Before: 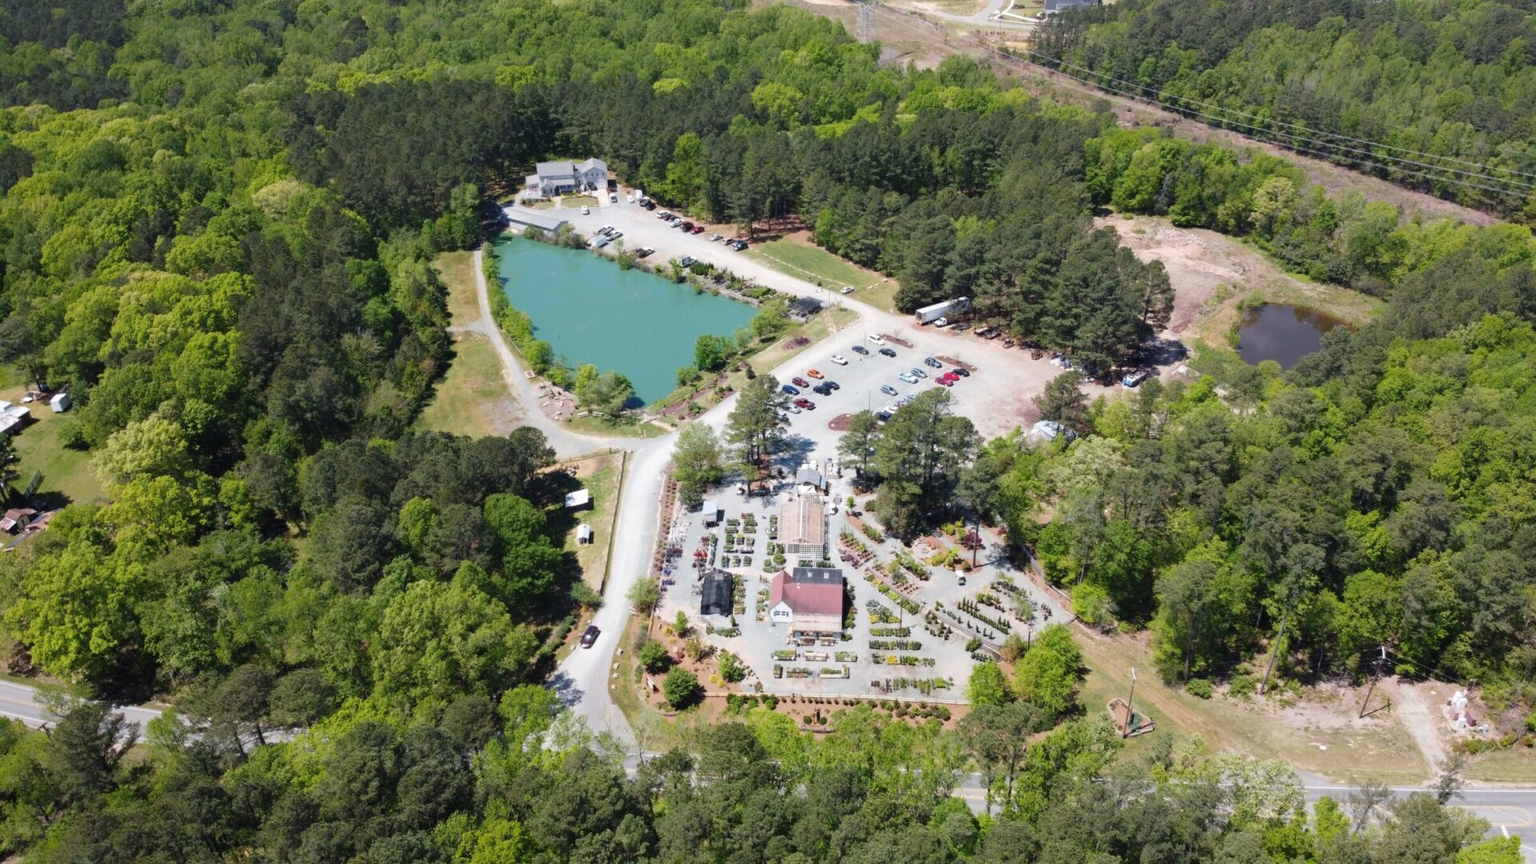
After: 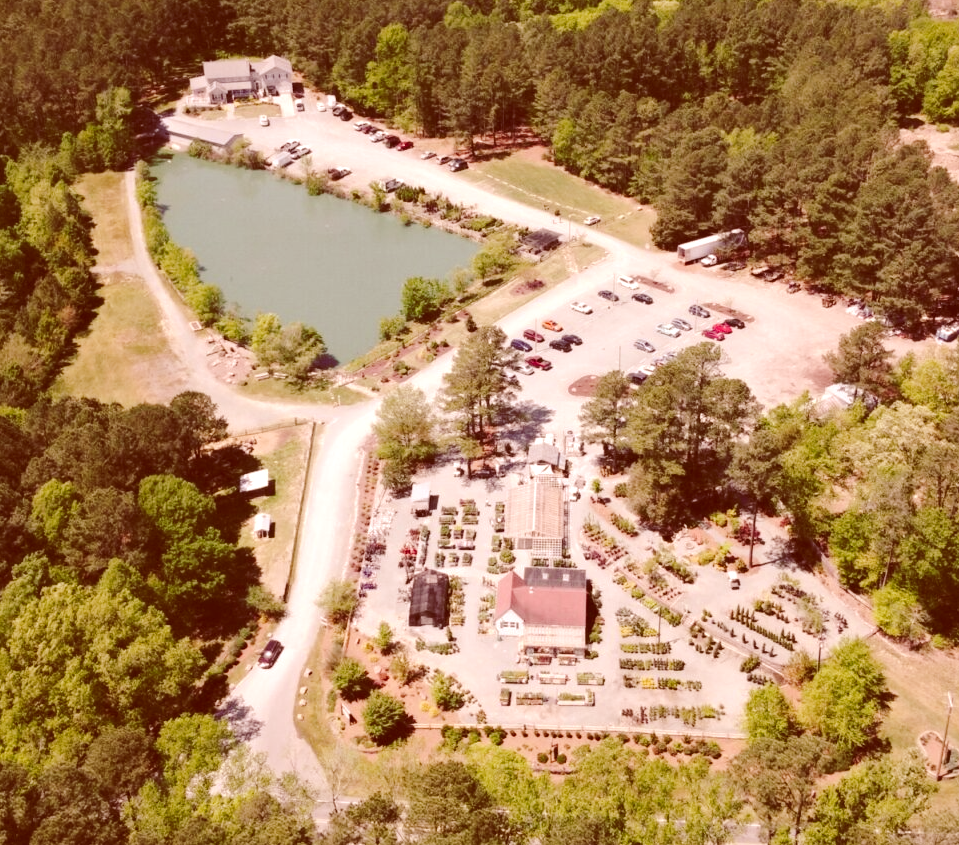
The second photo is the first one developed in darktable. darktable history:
exposure: exposure 0.222 EV, compensate highlight preservation false
crop and rotate: angle 0.017°, left 24.326%, top 13.205%, right 25.657%, bottom 8.506%
tone curve: curves: ch0 [(0, 0) (0.003, 0.1) (0.011, 0.101) (0.025, 0.11) (0.044, 0.126) (0.069, 0.14) (0.1, 0.158) (0.136, 0.18) (0.177, 0.206) (0.224, 0.243) (0.277, 0.293) (0.335, 0.36) (0.399, 0.446) (0.468, 0.537) (0.543, 0.618) (0.623, 0.694) (0.709, 0.763) (0.801, 0.836) (0.898, 0.908) (1, 1)], preserve colors none
color correction: highlights a* 9.08, highlights b* 8.79, shadows a* 39.95, shadows b* 39.6, saturation 0.783
